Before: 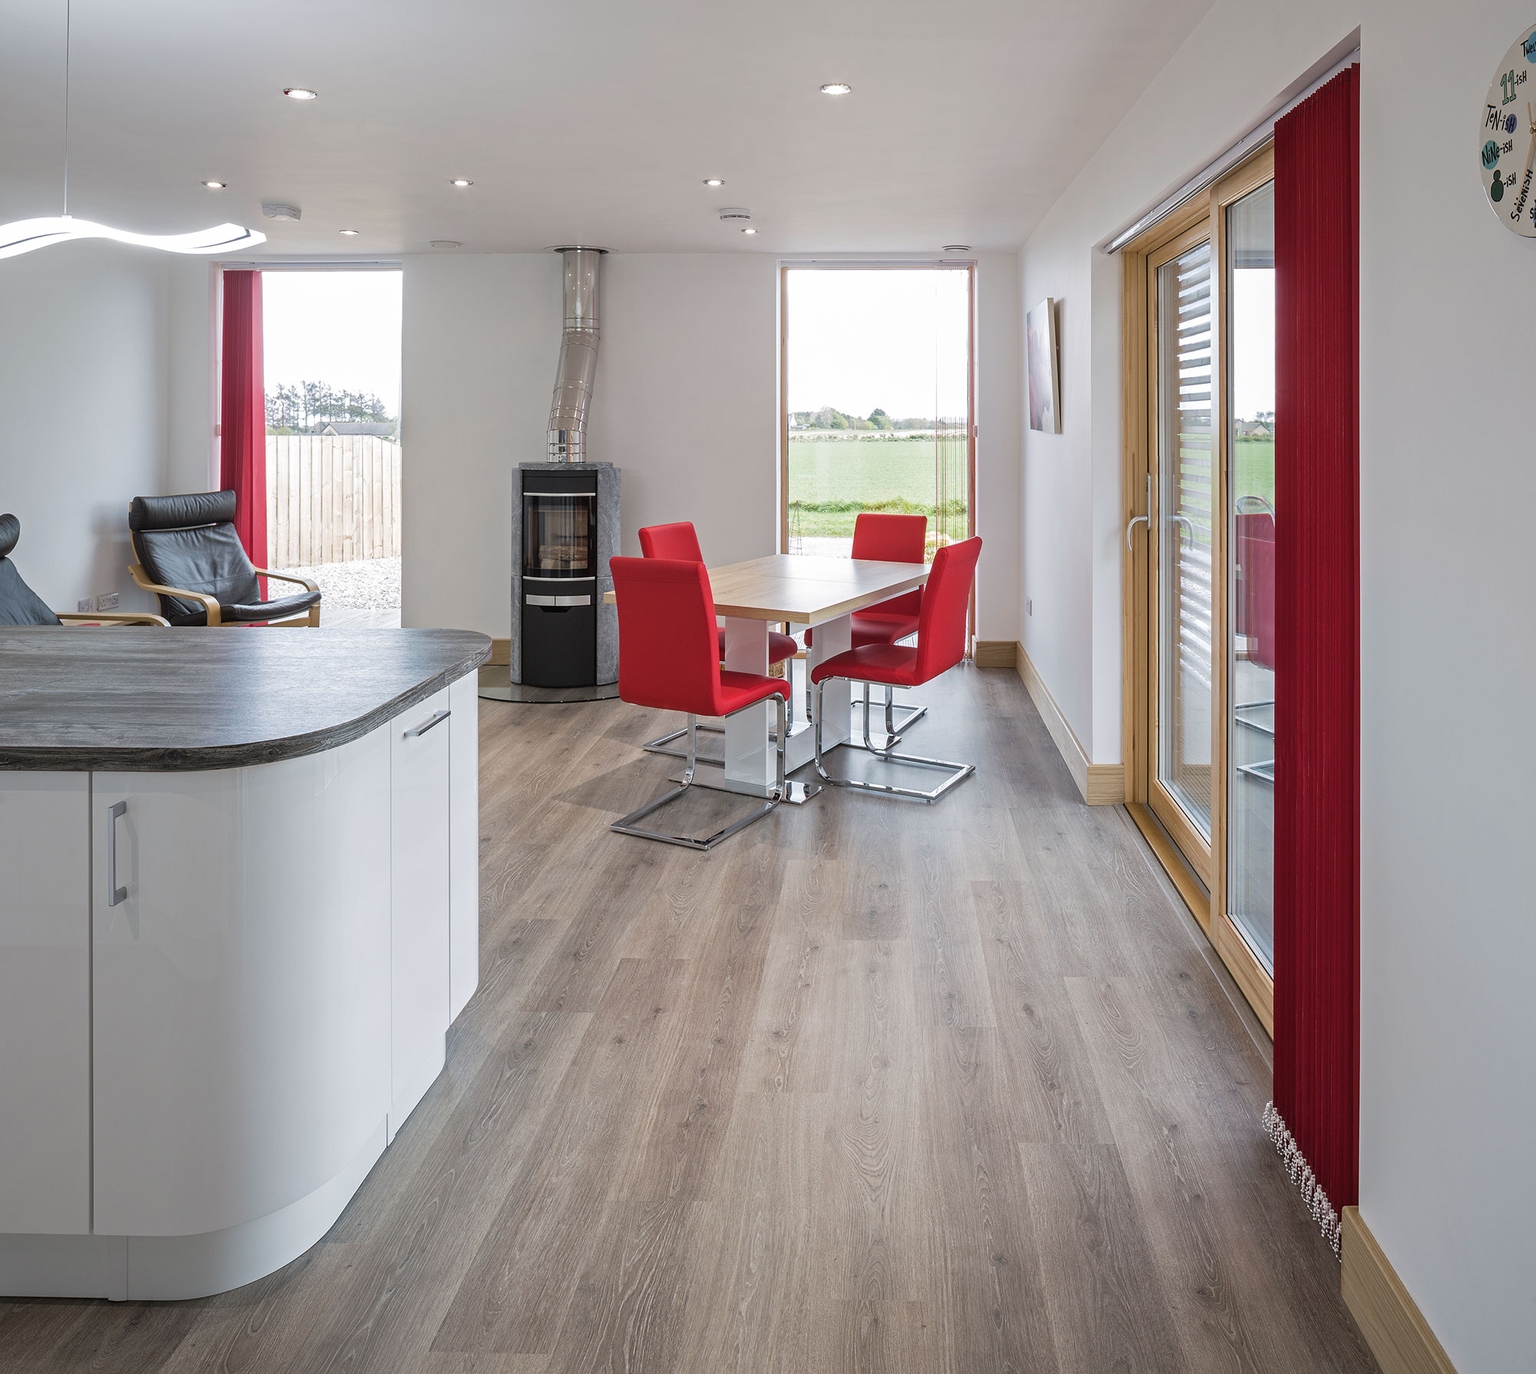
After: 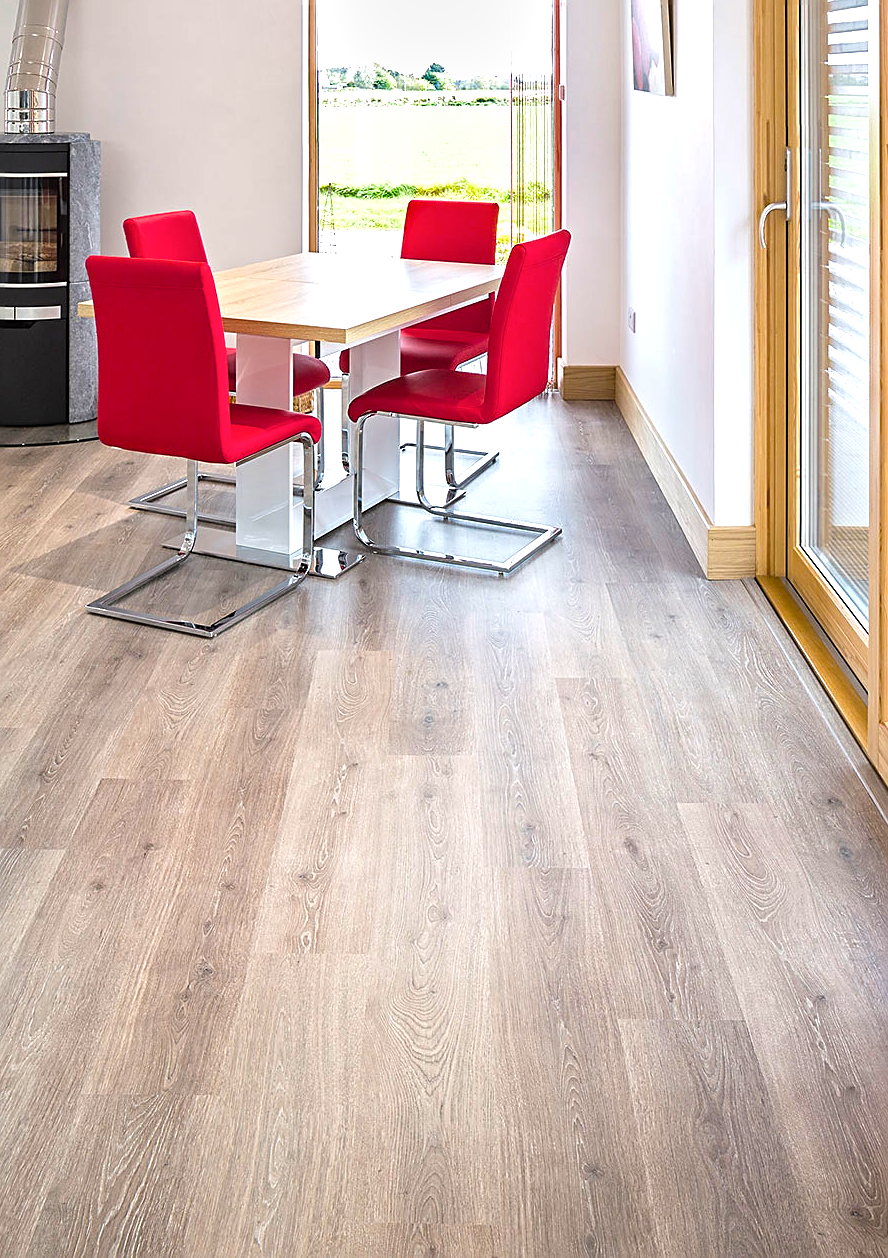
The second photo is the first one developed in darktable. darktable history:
crop: left 35.432%, top 26.233%, right 20.145%, bottom 3.432%
shadows and highlights: radius 44.78, white point adjustment 6.64, compress 79.65%, highlights color adjustment 78.42%, soften with gaussian
sharpen: on, module defaults
filmic rgb: black relative exposure -16 EV, white relative exposure 2.93 EV, hardness 10.04, color science v6 (2022)
color balance rgb: perceptual saturation grading › global saturation 30%, global vibrance 20%
levels: levels [0, 0.43, 0.859]
